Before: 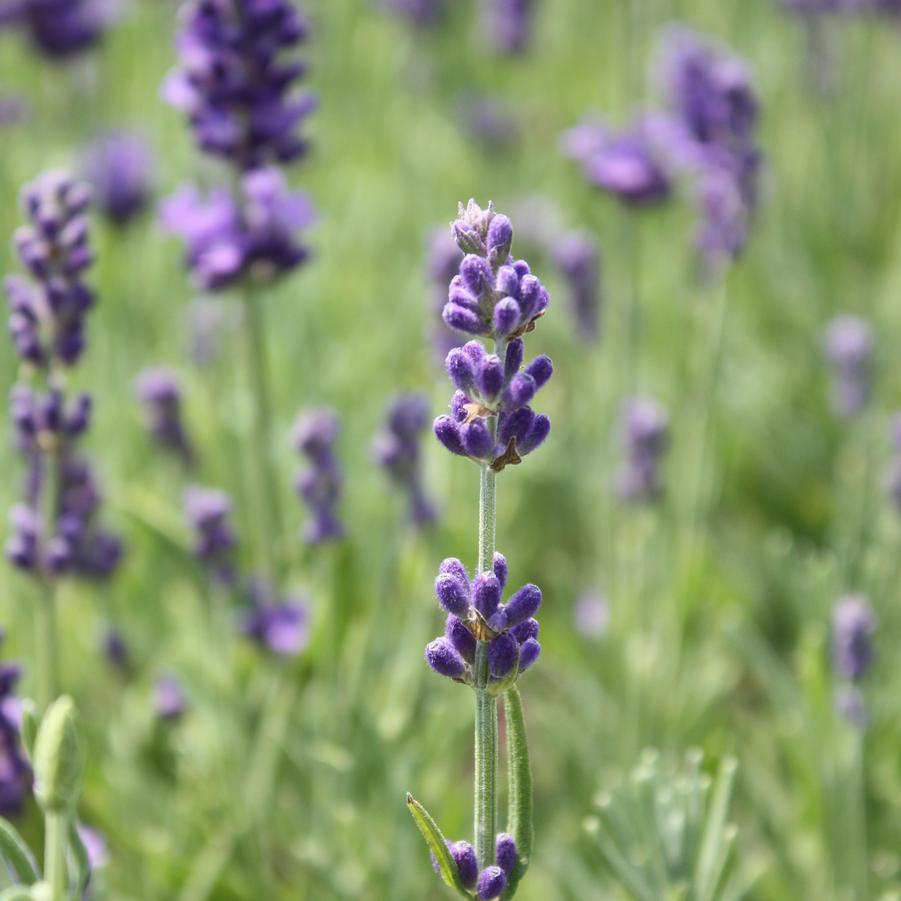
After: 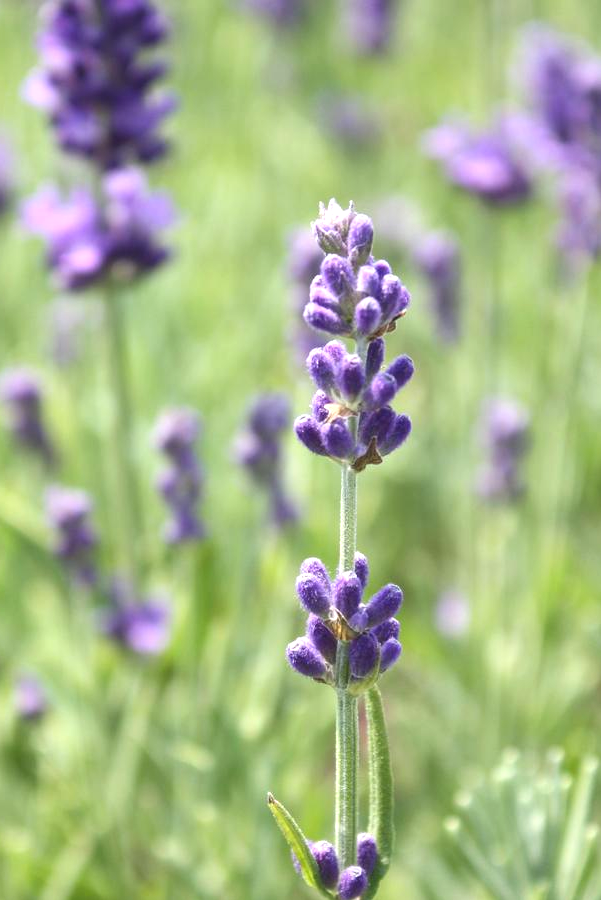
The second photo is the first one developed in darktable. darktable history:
crop and rotate: left 15.497%, right 17.71%
exposure: black level correction -0.002, exposure 0.529 EV, compensate exposure bias true, compensate highlight preservation false
